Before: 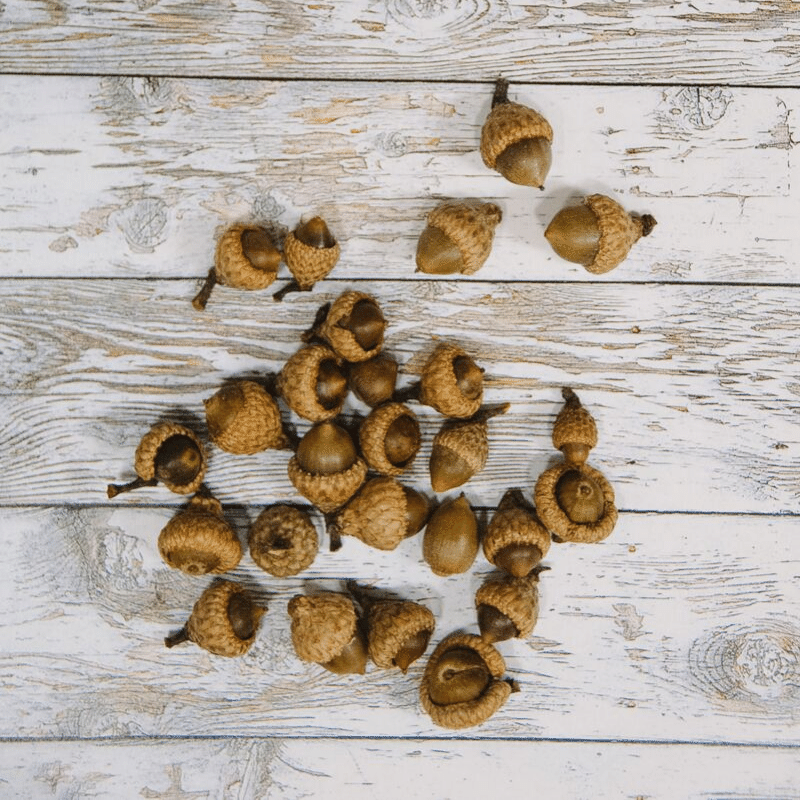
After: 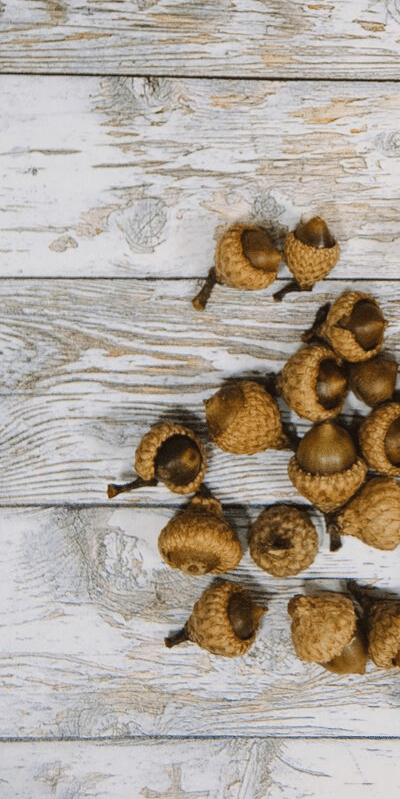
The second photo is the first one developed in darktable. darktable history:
crop and rotate: left 0.007%, top 0%, right 49.972%
